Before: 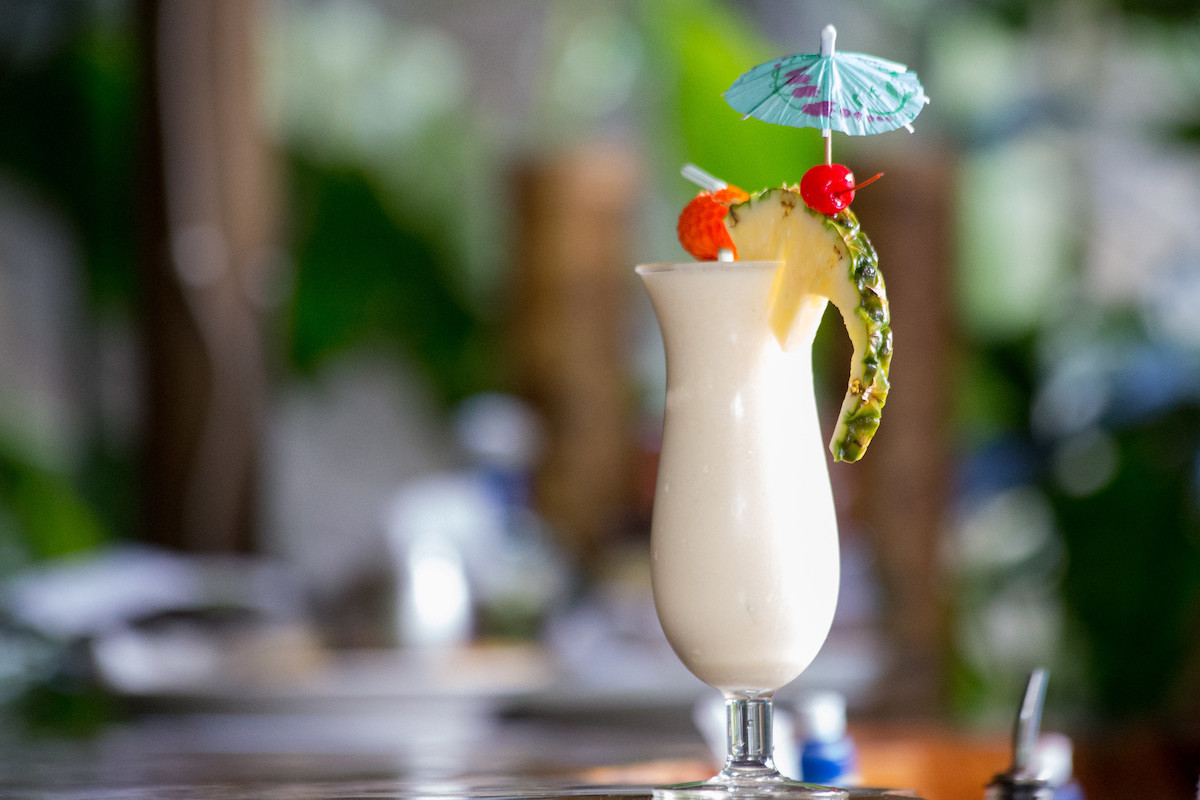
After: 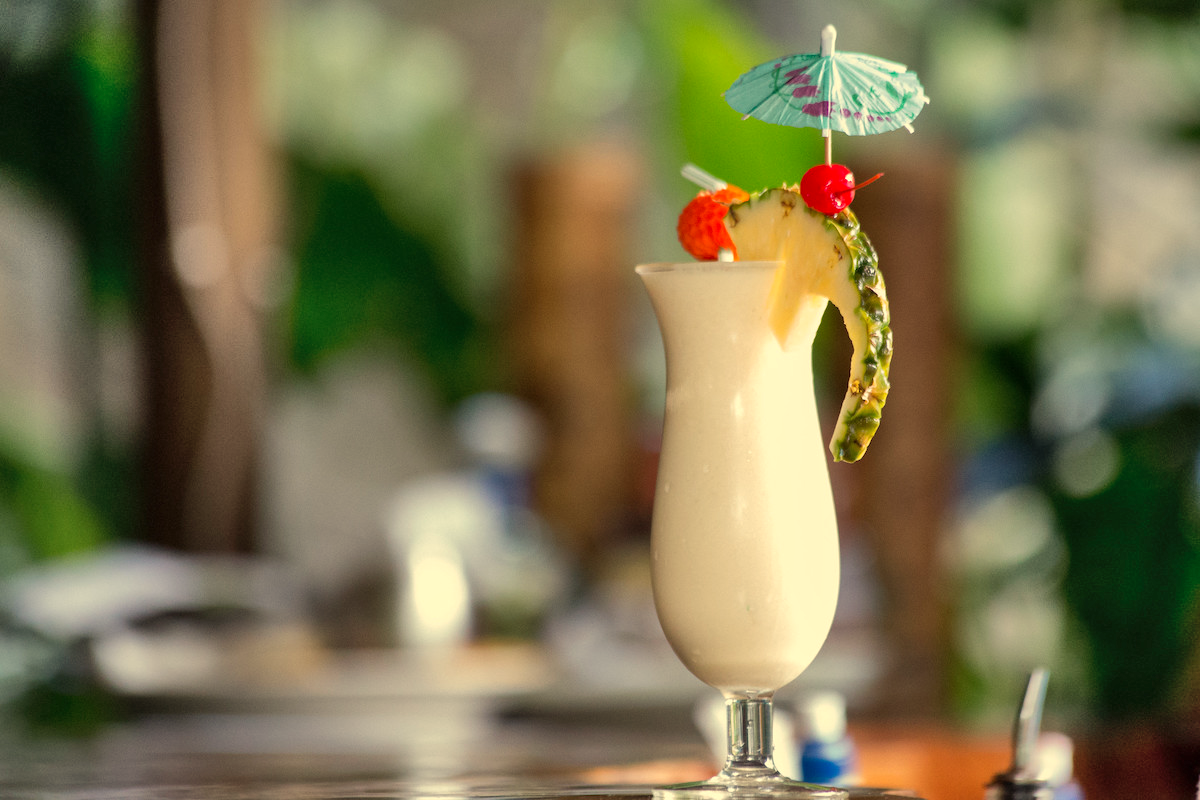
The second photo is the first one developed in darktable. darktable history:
shadows and highlights: shadows 75, highlights -60.85, soften with gaussian
white balance: red 1.08, blue 0.791
